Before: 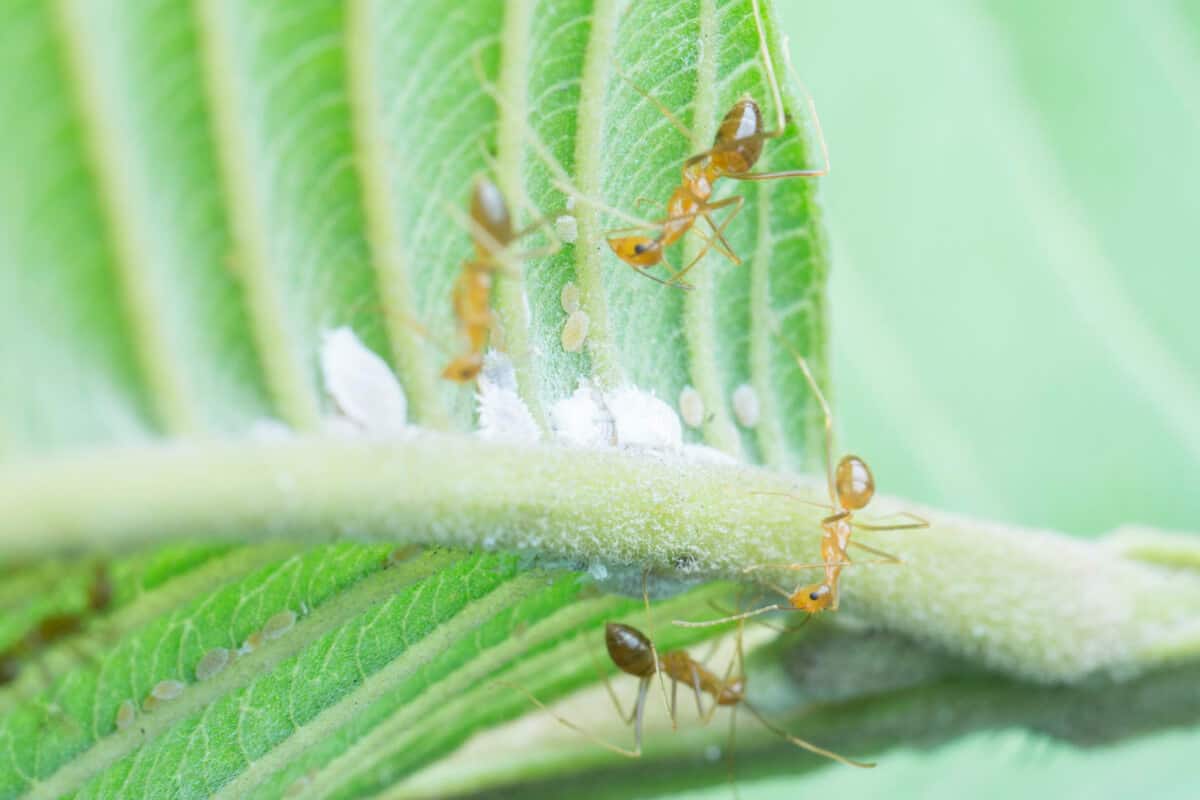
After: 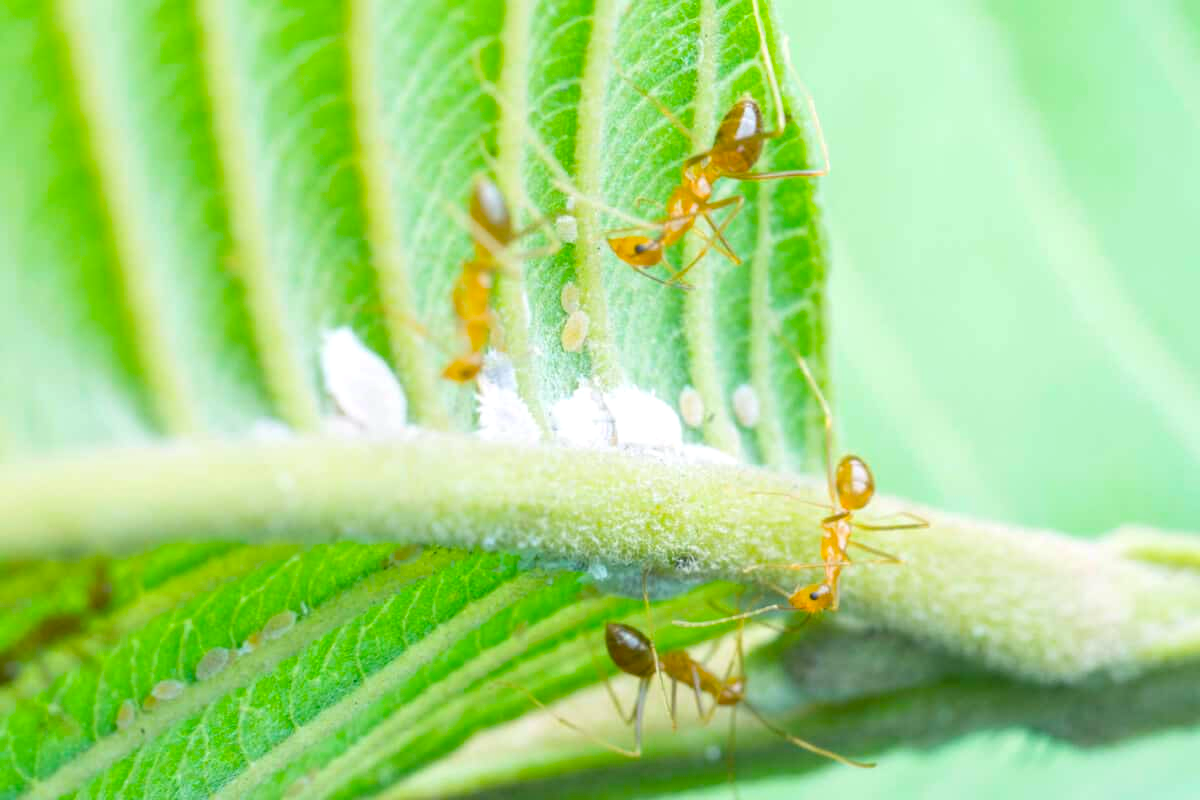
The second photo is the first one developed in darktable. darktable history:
color balance rgb: highlights gain › luminance 6.883%, highlights gain › chroma 0.941%, highlights gain › hue 47.78°, linear chroma grading › global chroma 15.351%, perceptual saturation grading › global saturation 25.885%, perceptual brilliance grading › highlights 2.661%
base curve: curves: ch0 [(0, 0) (0.989, 0.992)]
